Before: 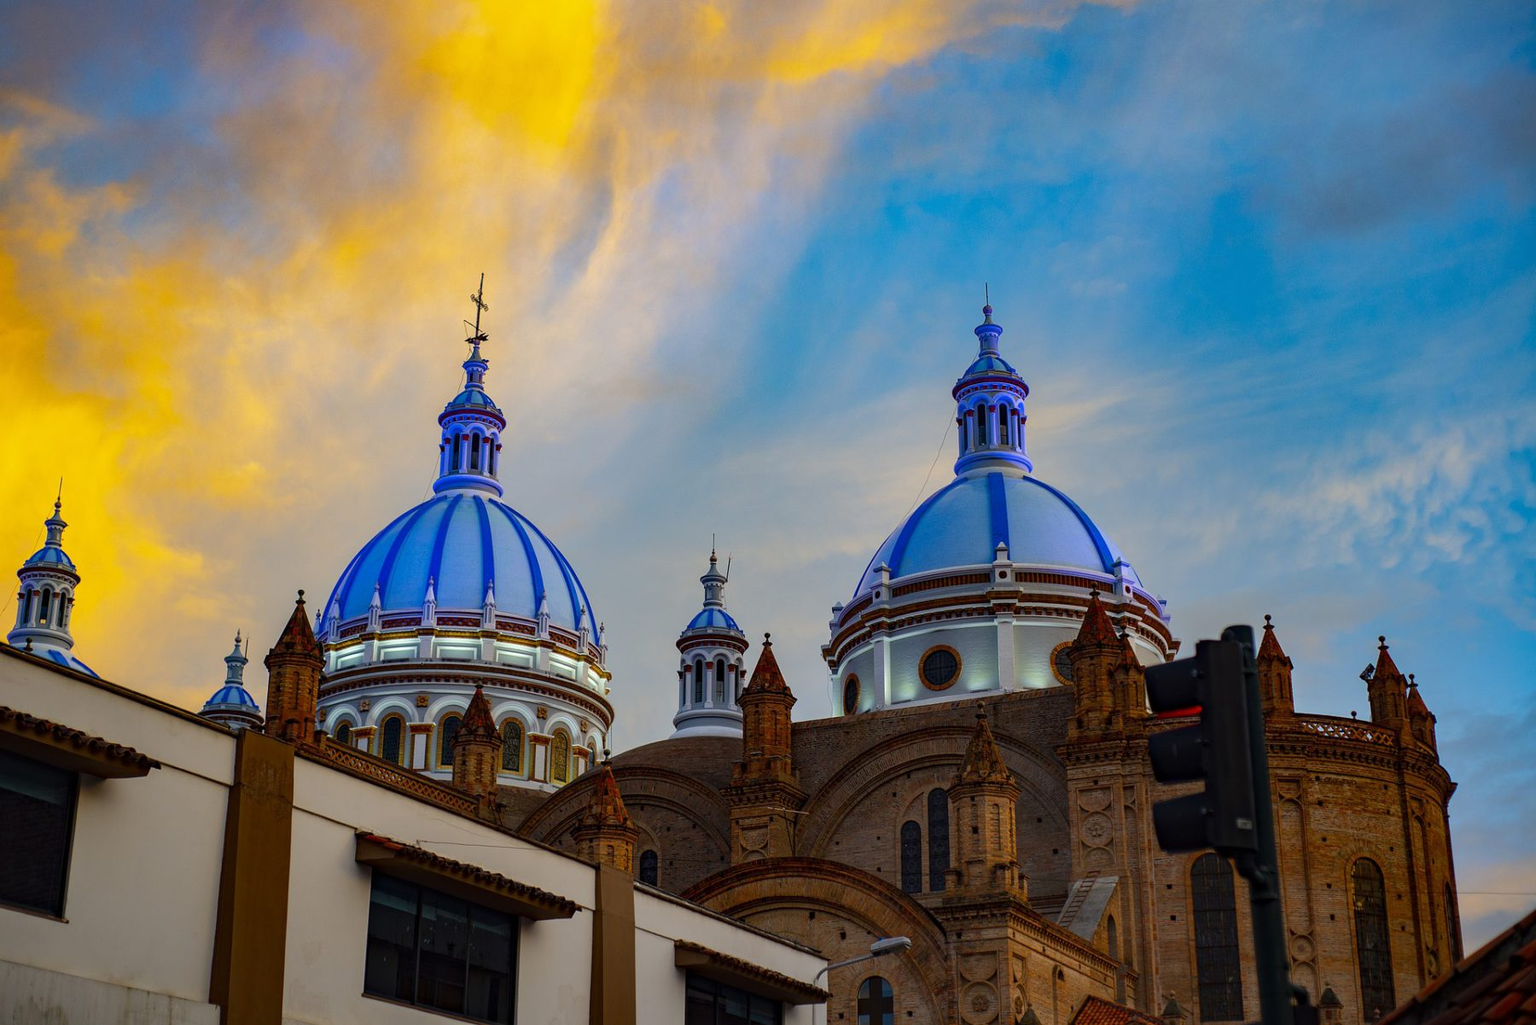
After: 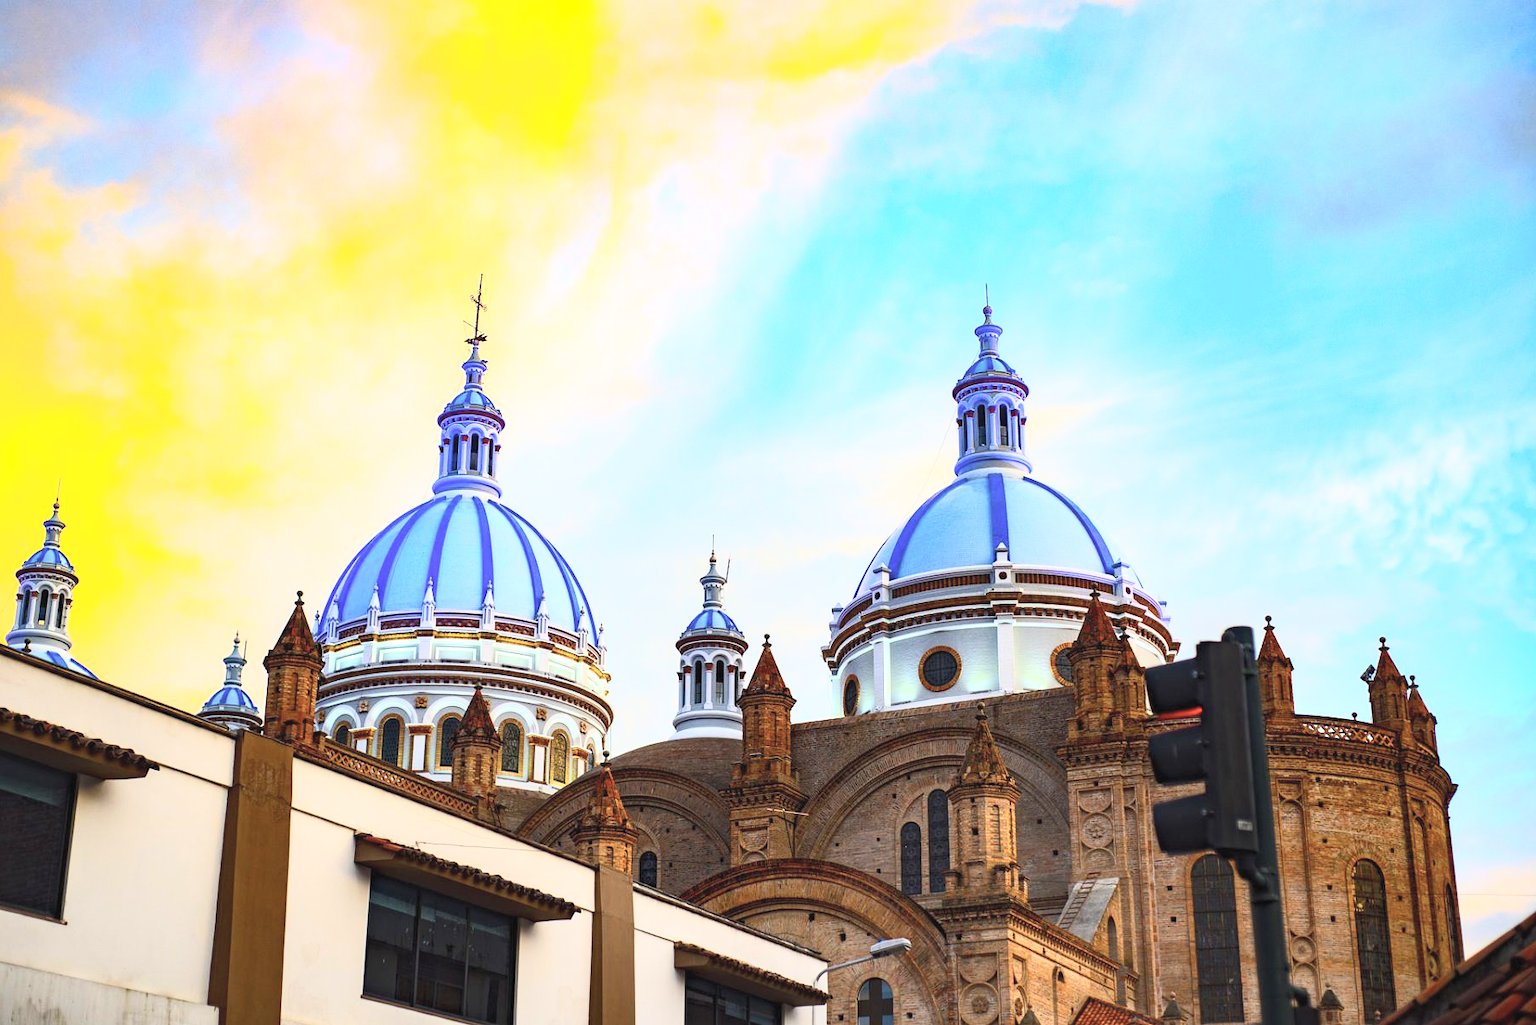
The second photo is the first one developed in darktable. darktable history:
exposure: black level correction 0, exposure 0.953 EV, compensate exposure bias true, compensate highlight preservation false
crop and rotate: left 0.126%
color balance rgb: linear chroma grading › shadows -3%, linear chroma grading › highlights -4%
contrast brightness saturation: contrast 0.39, brightness 0.53
